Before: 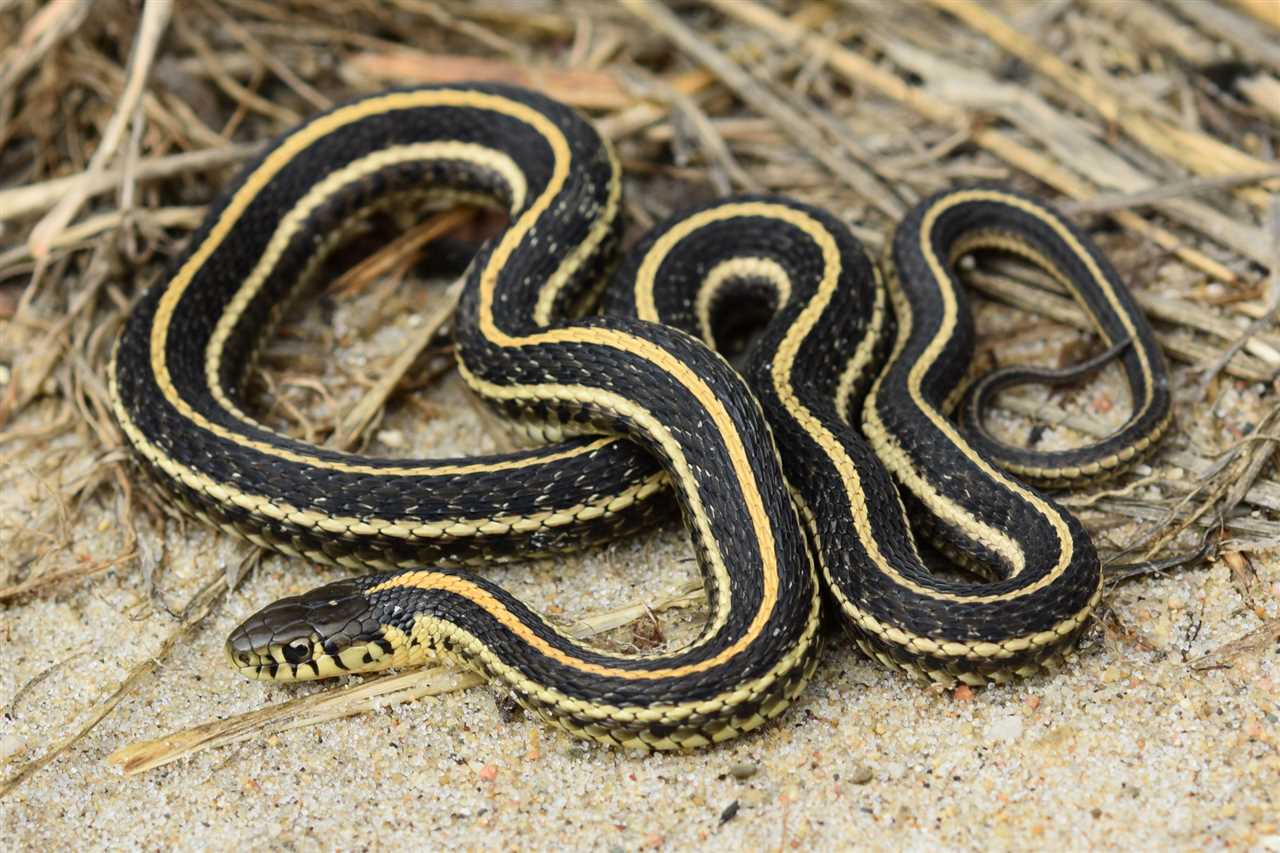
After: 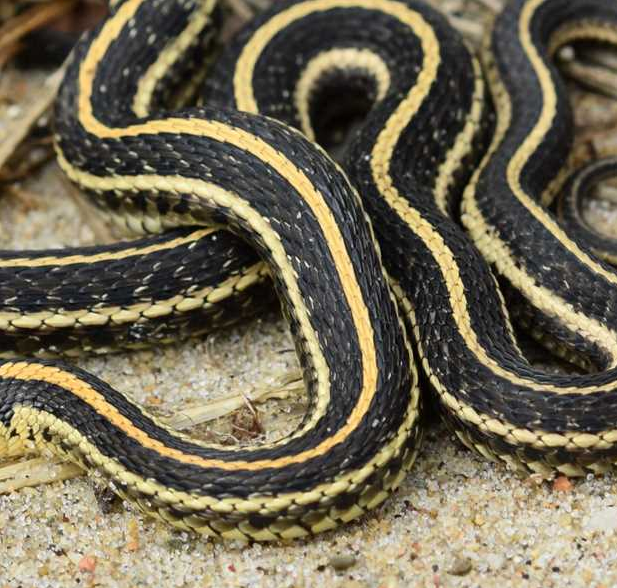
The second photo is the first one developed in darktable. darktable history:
crop: left 31.399%, top 24.587%, right 20.334%, bottom 6.474%
shadows and highlights: soften with gaussian
